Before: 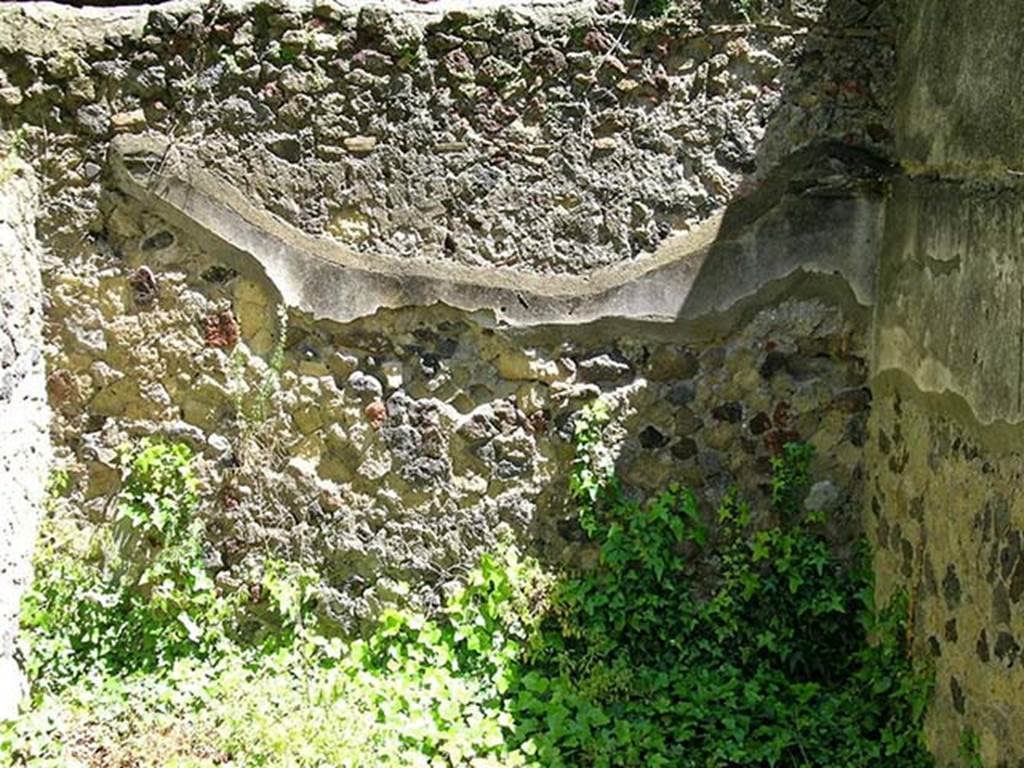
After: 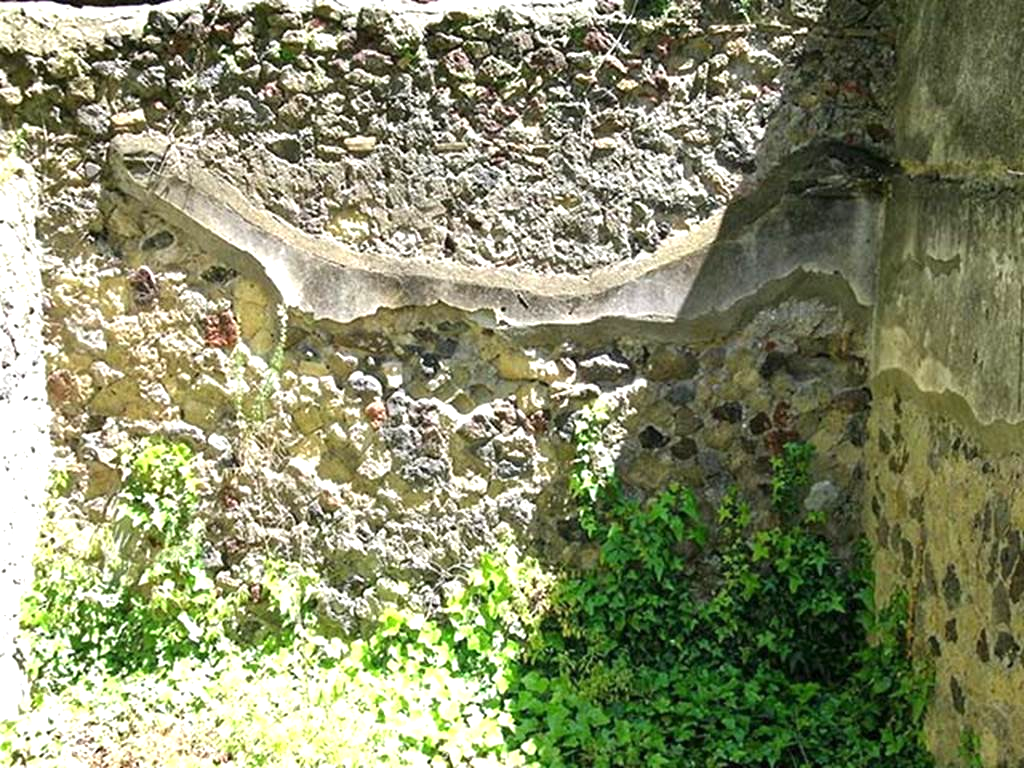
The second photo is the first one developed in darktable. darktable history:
exposure: exposure 0.639 EV, compensate highlight preservation false
